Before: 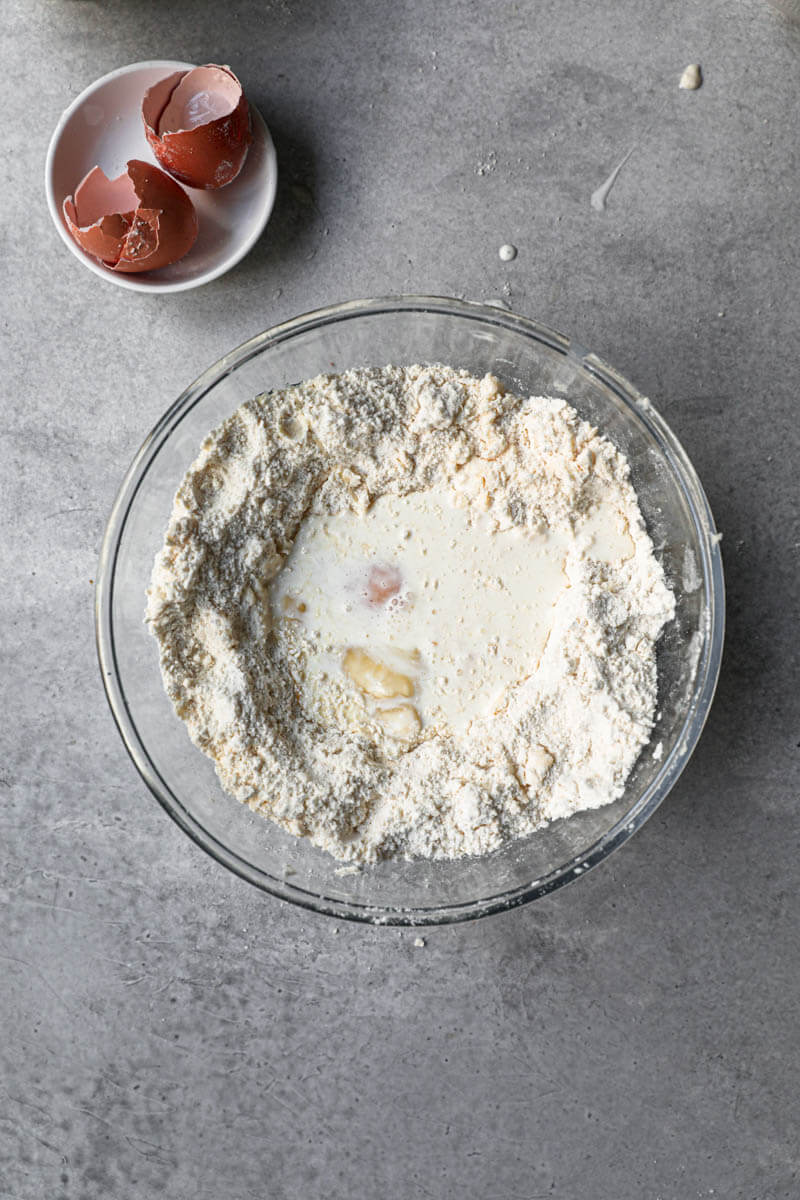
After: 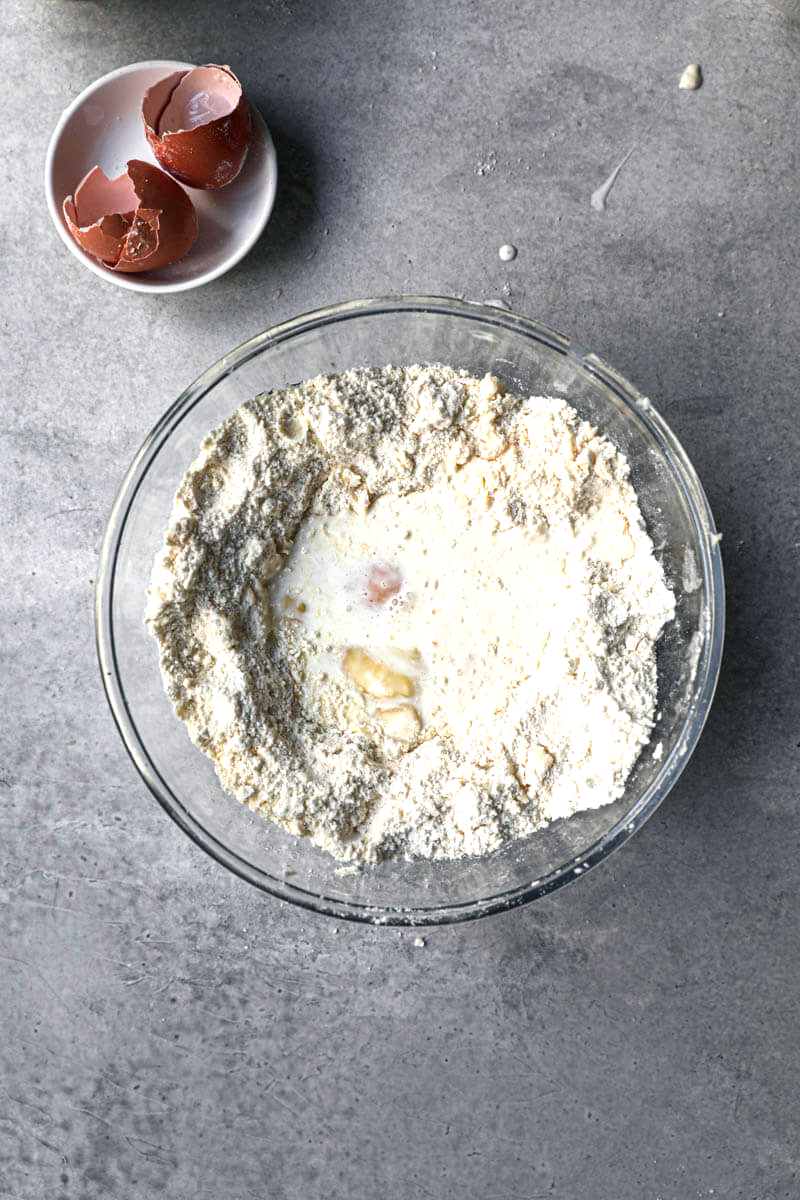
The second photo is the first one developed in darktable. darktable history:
color balance rgb: shadows lift › chroma 4.188%, shadows lift › hue 253.27°, perceptual saturation grading › global saturation 0.054%, perceptual brilliance grading › highlights 10.555%, perceptual brilliance grading › shadows -11.139%, global vibrance 24.966%
